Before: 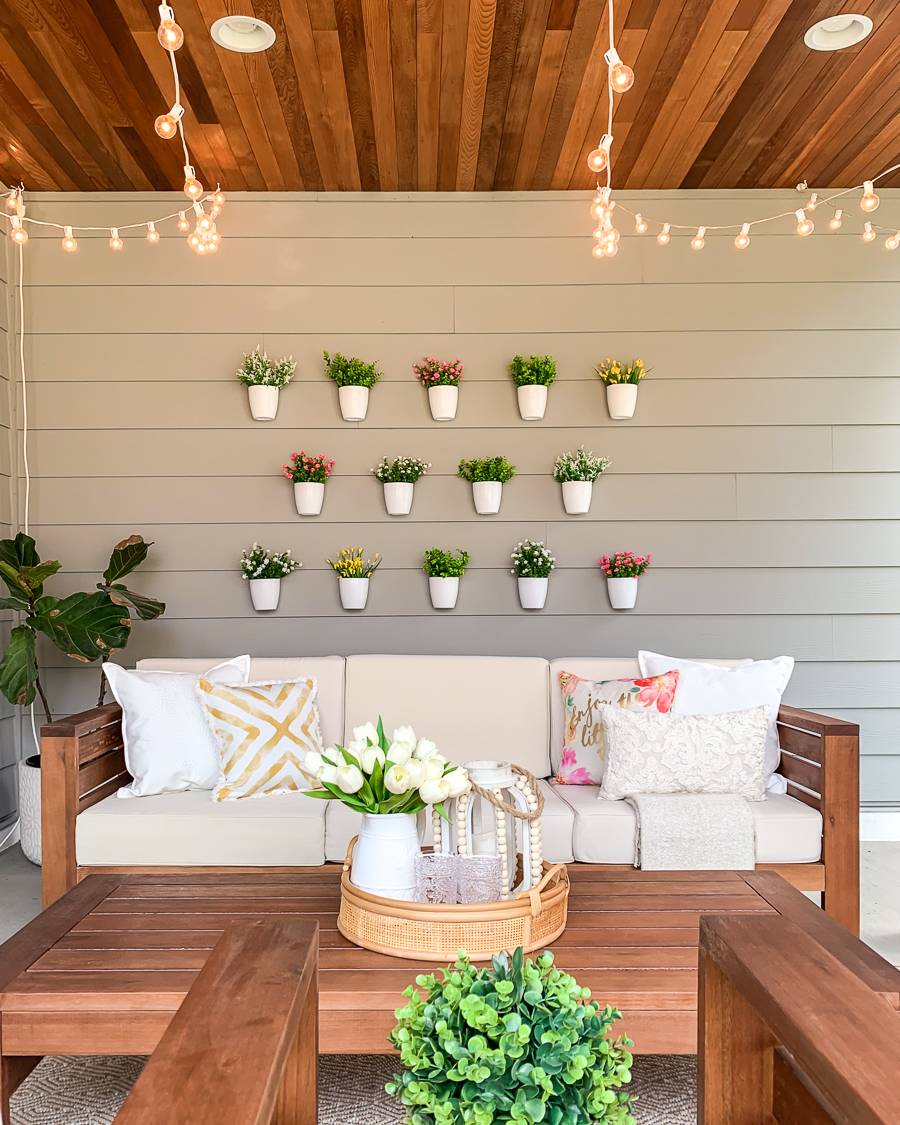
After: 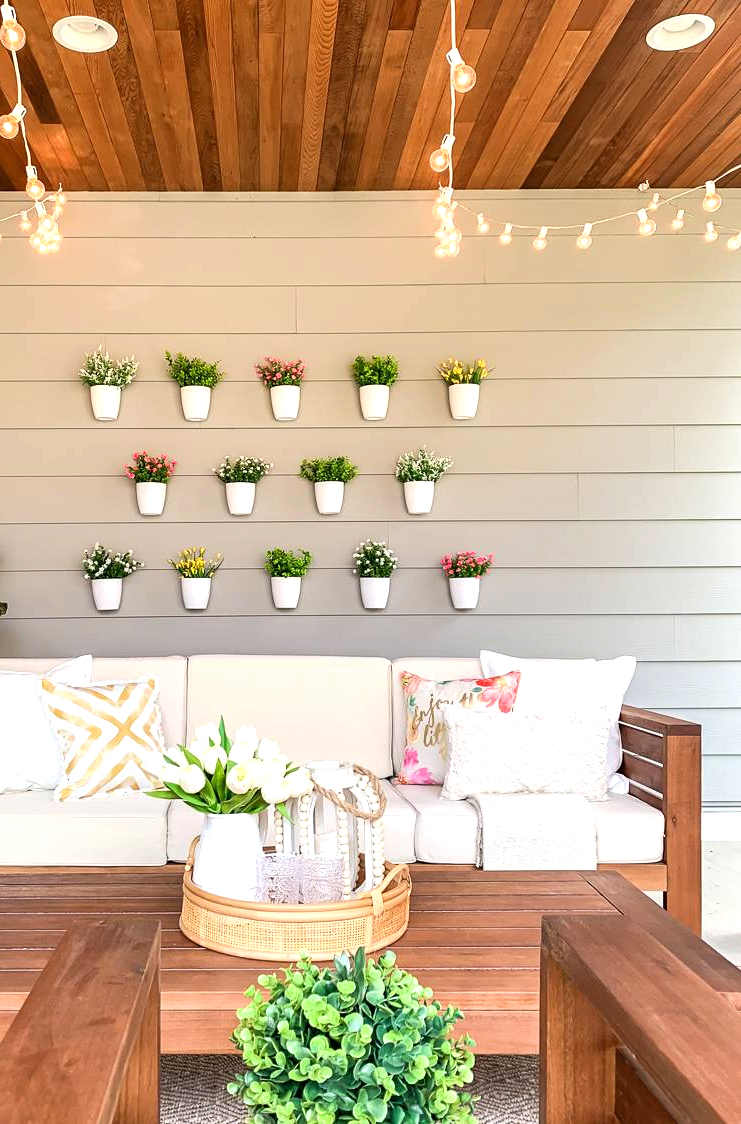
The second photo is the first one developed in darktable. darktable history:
crop: left 17.643%, bottom 0.027%
tone equalizer: -8 EV -0.426 EV, -7 EV -0.369 EV, -6 EV -0.368 EV, -5 EV -0.197 EV, -3 EV 0.232 EV, -2 EV 0.363 EV, -1 EV 0.407 EV, +0 EV 0.43 EV
